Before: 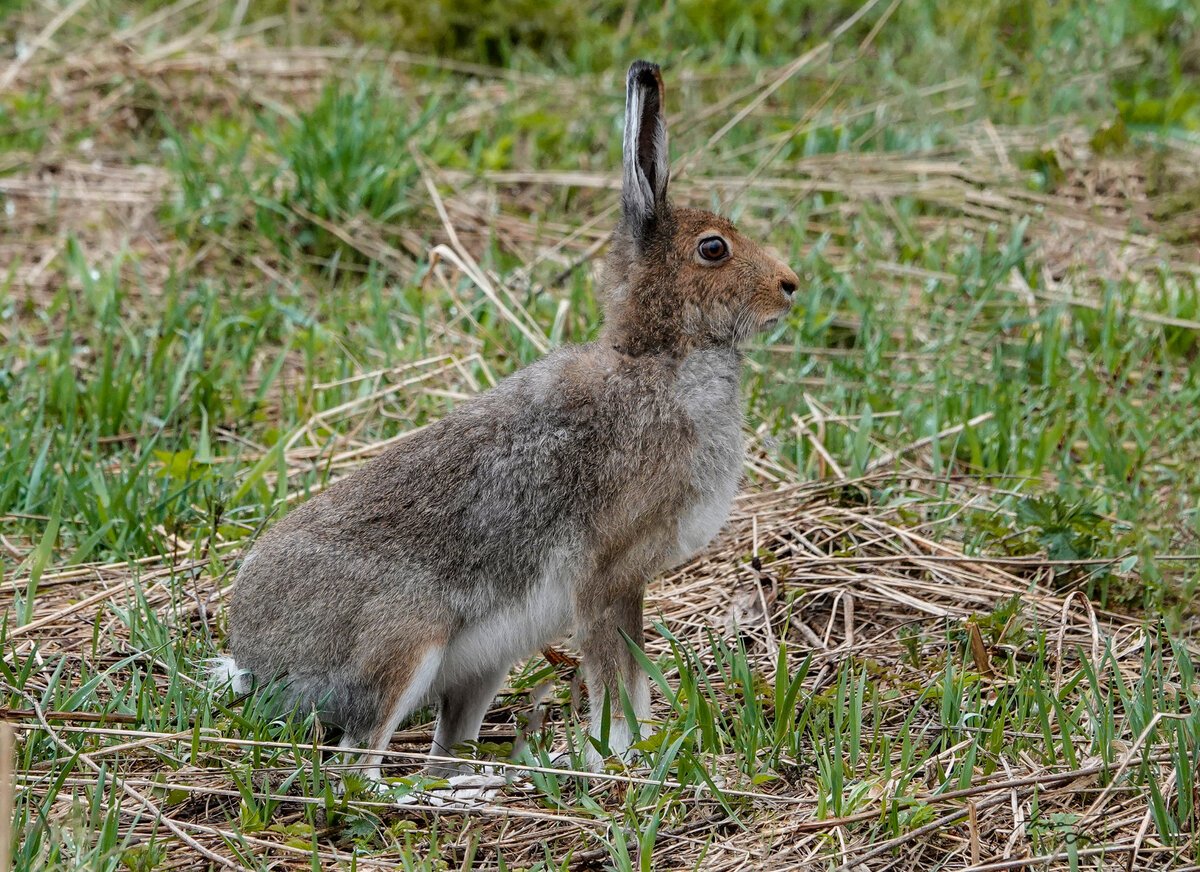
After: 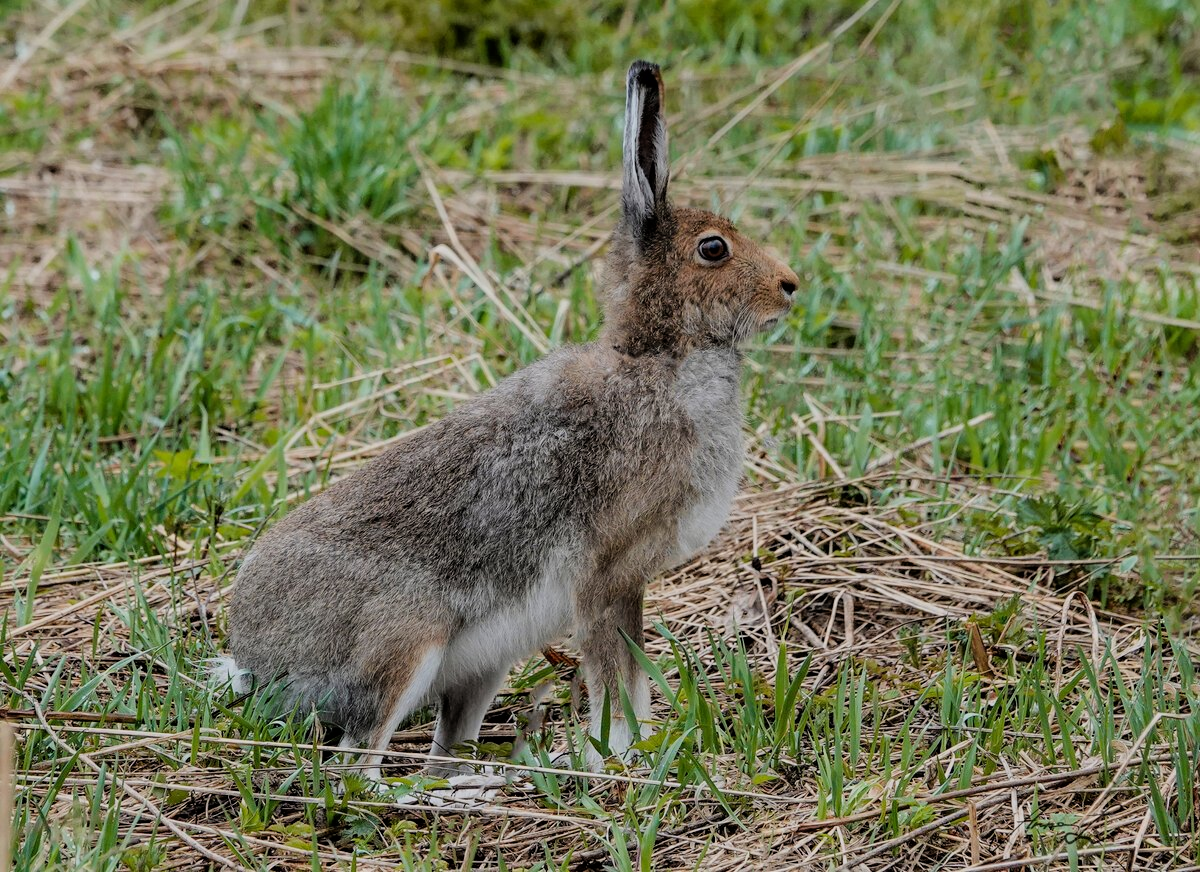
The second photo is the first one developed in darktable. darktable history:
exposure: compensate highlight preservation false
filmic rgb: black relative exposure -7.82 EV, white relative exposure 4.29 EV, hardness 3.86, color science v6 (2022)
